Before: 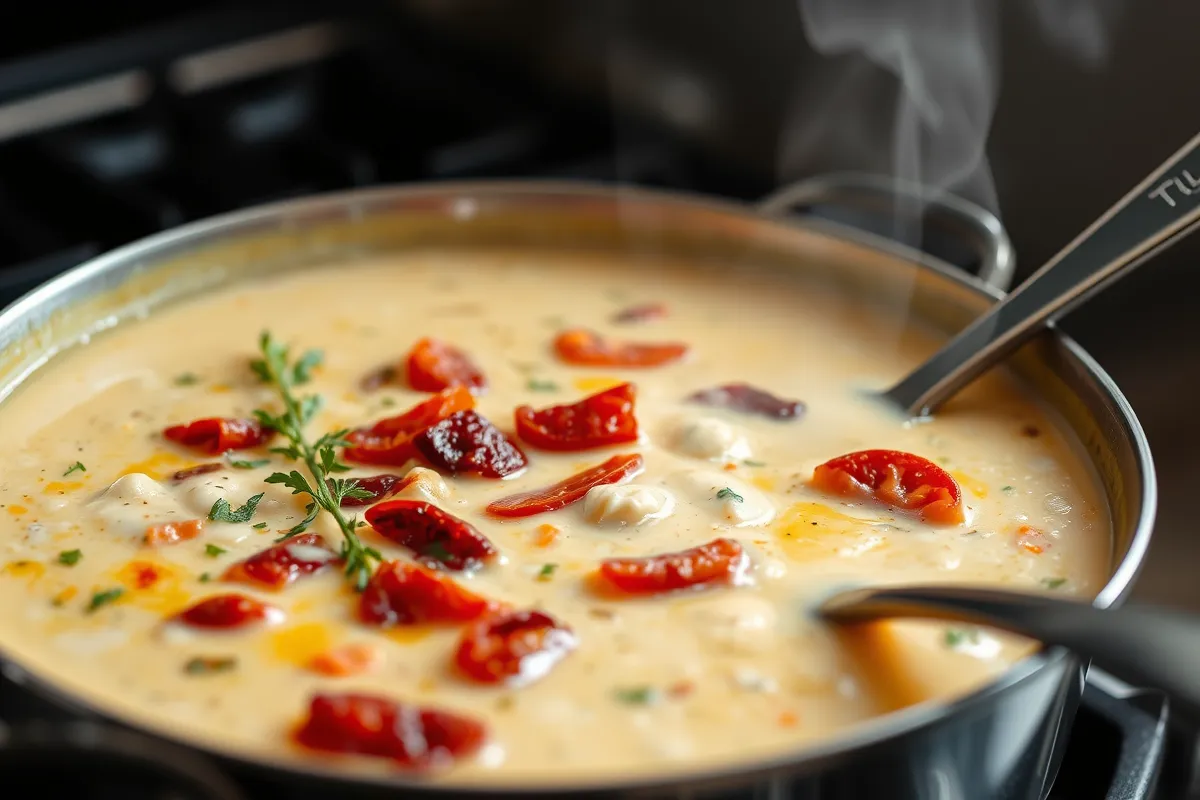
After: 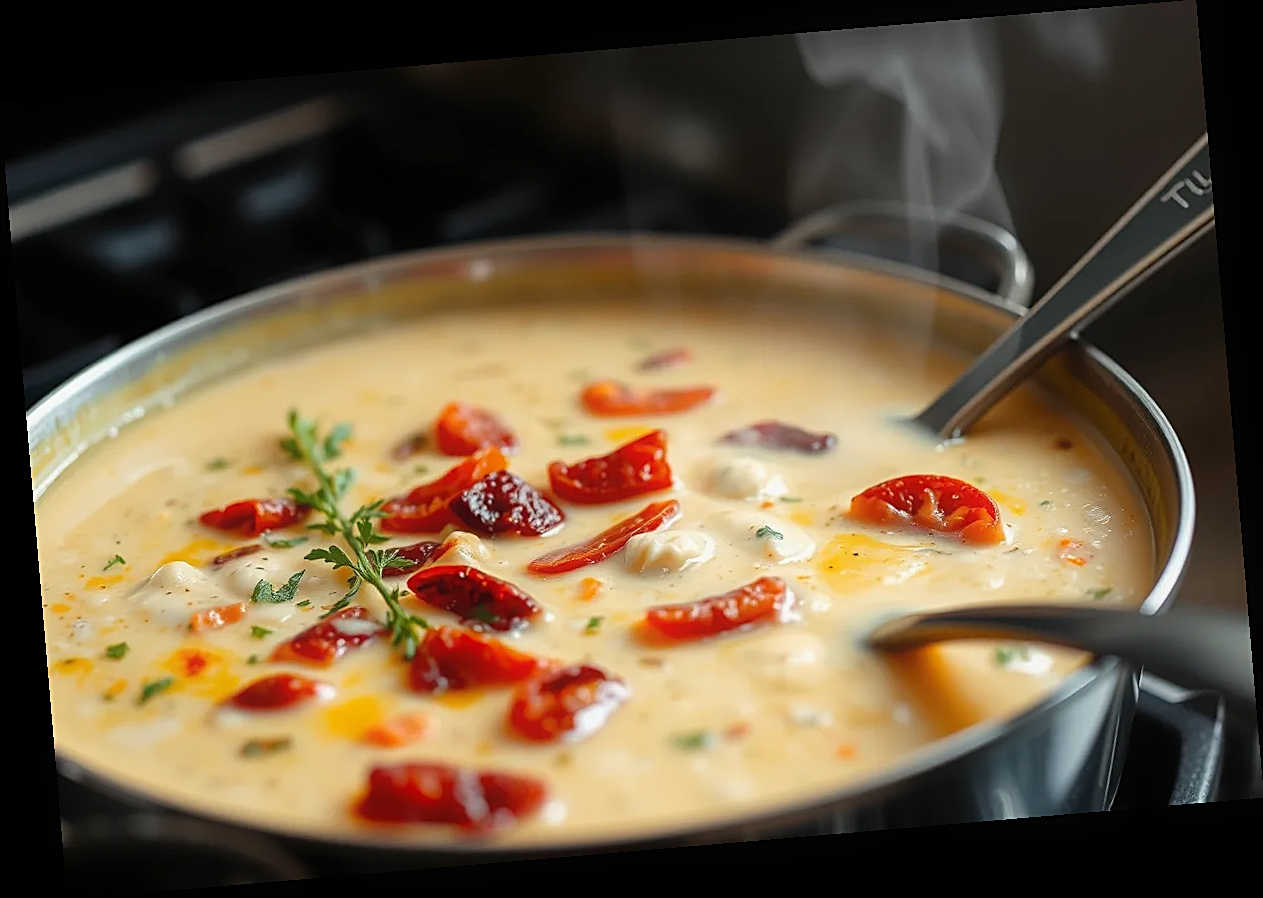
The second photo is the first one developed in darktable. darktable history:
rotate and perspective: rotation -4.86°, automatic cropping off
contrast equalizer: y [[0.5, 0.488, 0.462, 0.461, 0.491, 0.5], [0.5 ×6], [0.5 ×6], [0 ×6], [0 ×6]]
sharpen: on, module defaults
